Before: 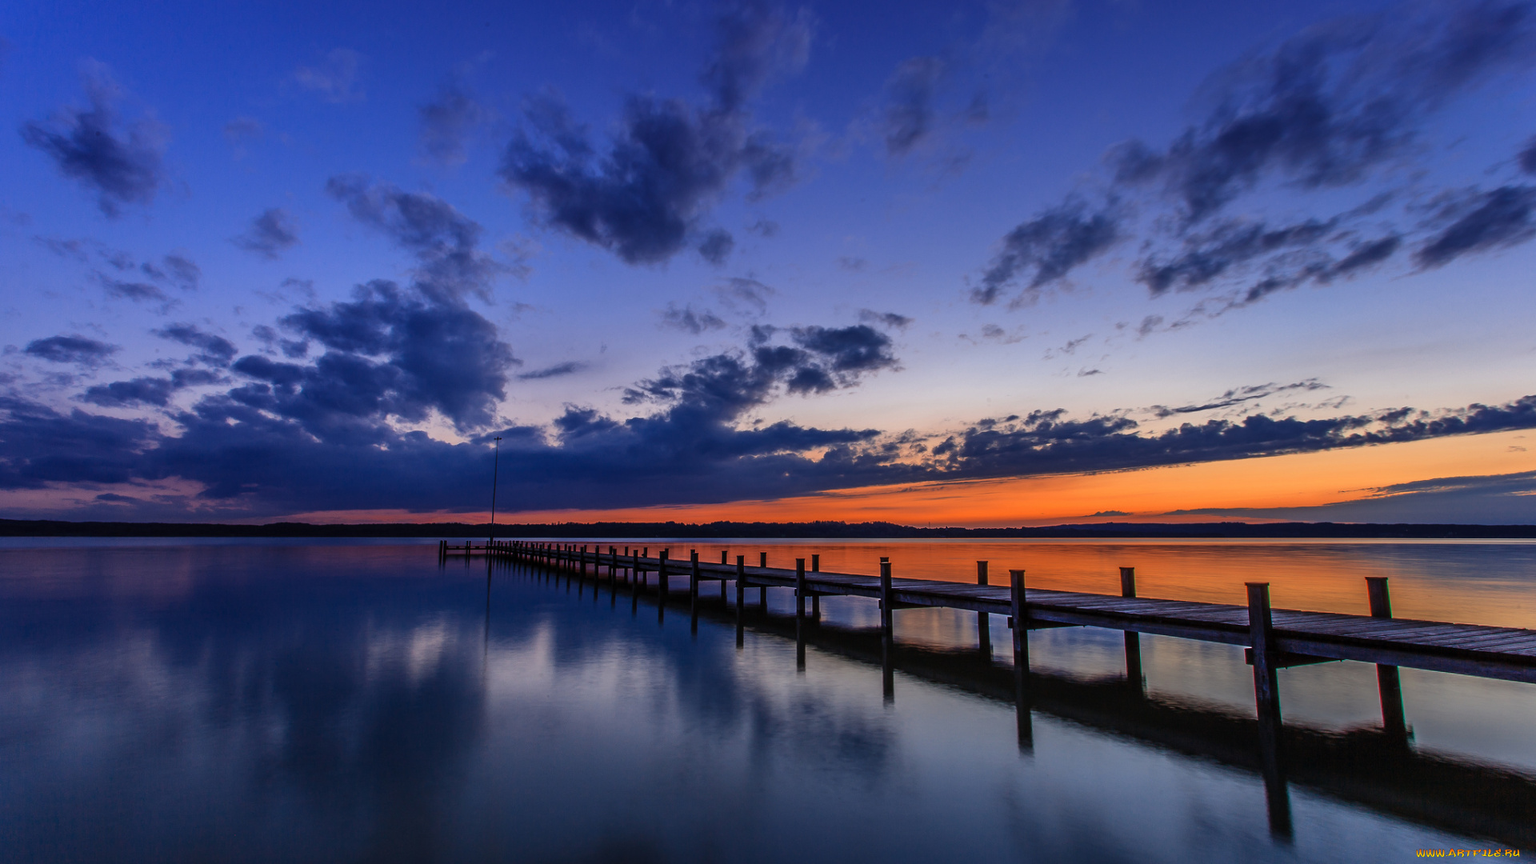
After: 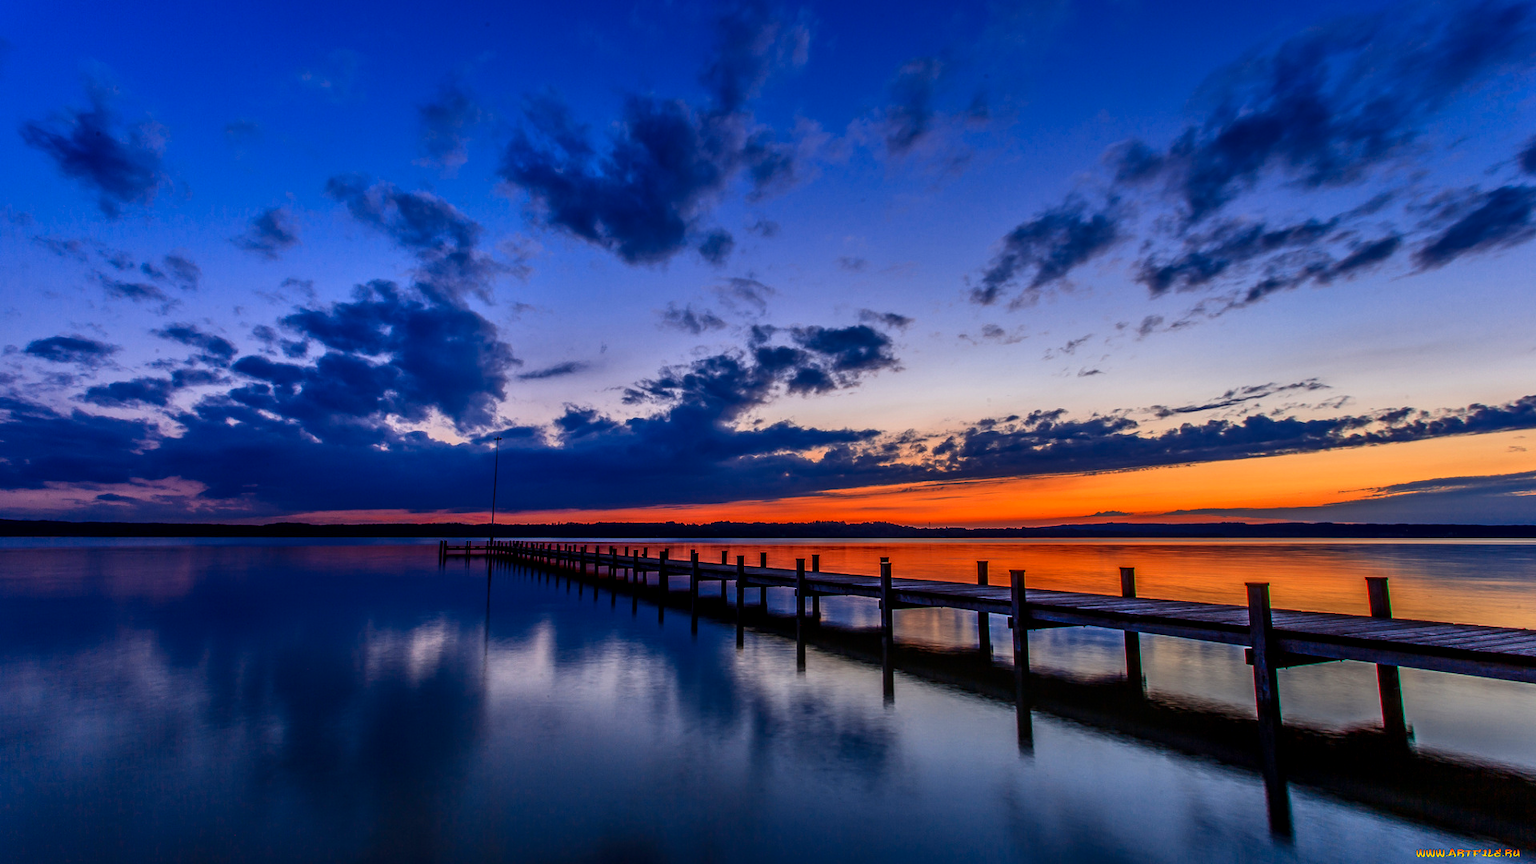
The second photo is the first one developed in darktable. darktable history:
contrast brightness saturation: contrast 0.185, saturation 0.306
local contrast: on, module defaults
levels: levels [0, 0.48, 0.961]
tone equalizer: -8 EV -0.001 EV, -7 EV 0.005 EV, -6 EV -0.036 EV, -5 EV 0.013 EV, -4 EV -0.01 EV, -3 EV 0.013 EV, -2 EV -0.084 EV, -1 EV -0.312 EV, +0 EV -0.573 EV
